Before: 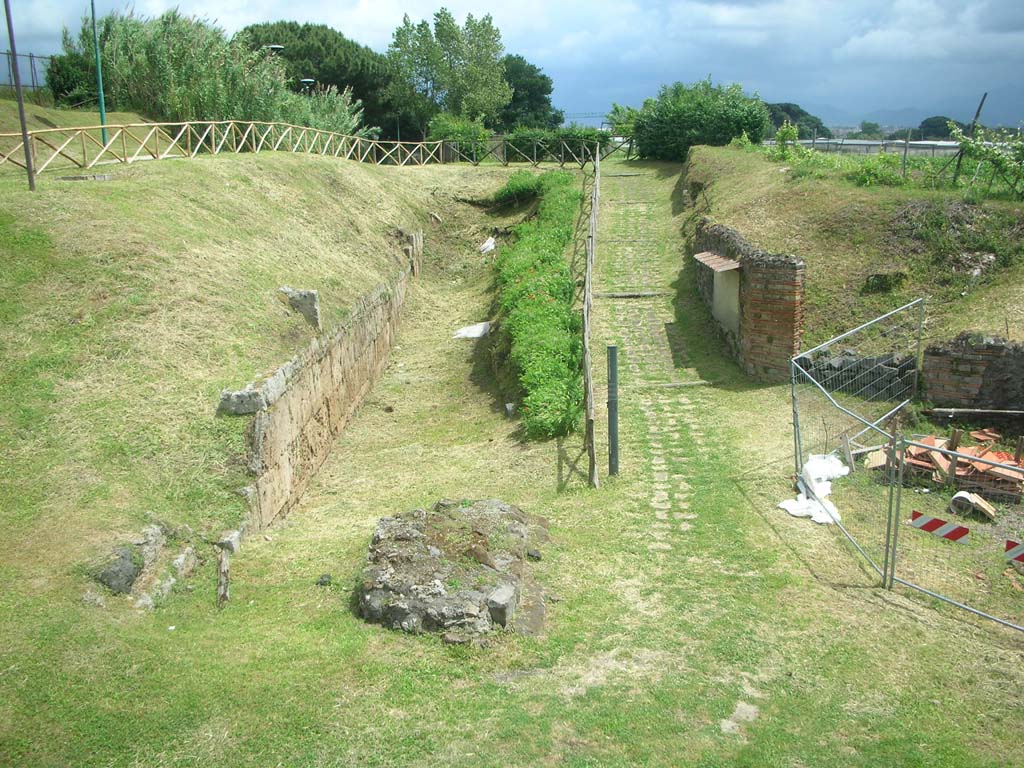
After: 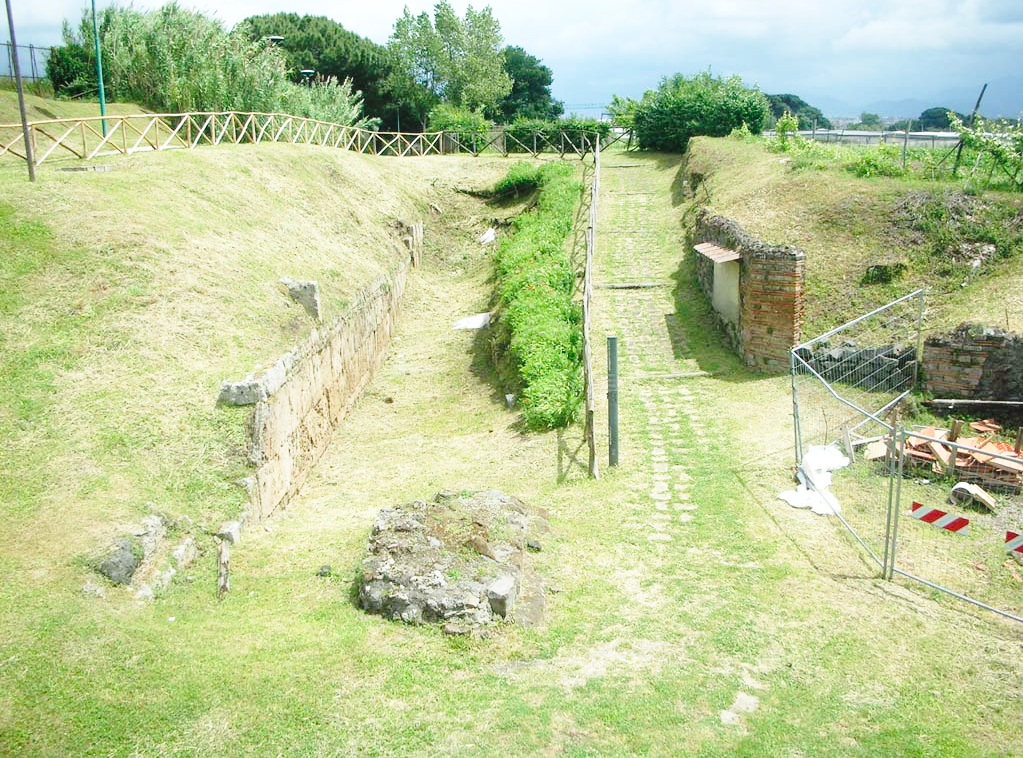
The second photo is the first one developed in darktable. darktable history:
crop: top 1.188%, right 0.043%
exposure: compensate highlight preservation false
base curve: curves: ch0 [(0, 0) (0.028, 0.03) (0.121, 0.232) (0.46, 0.748) (0.859, 0.968) (1, 1)], preserve colors none
